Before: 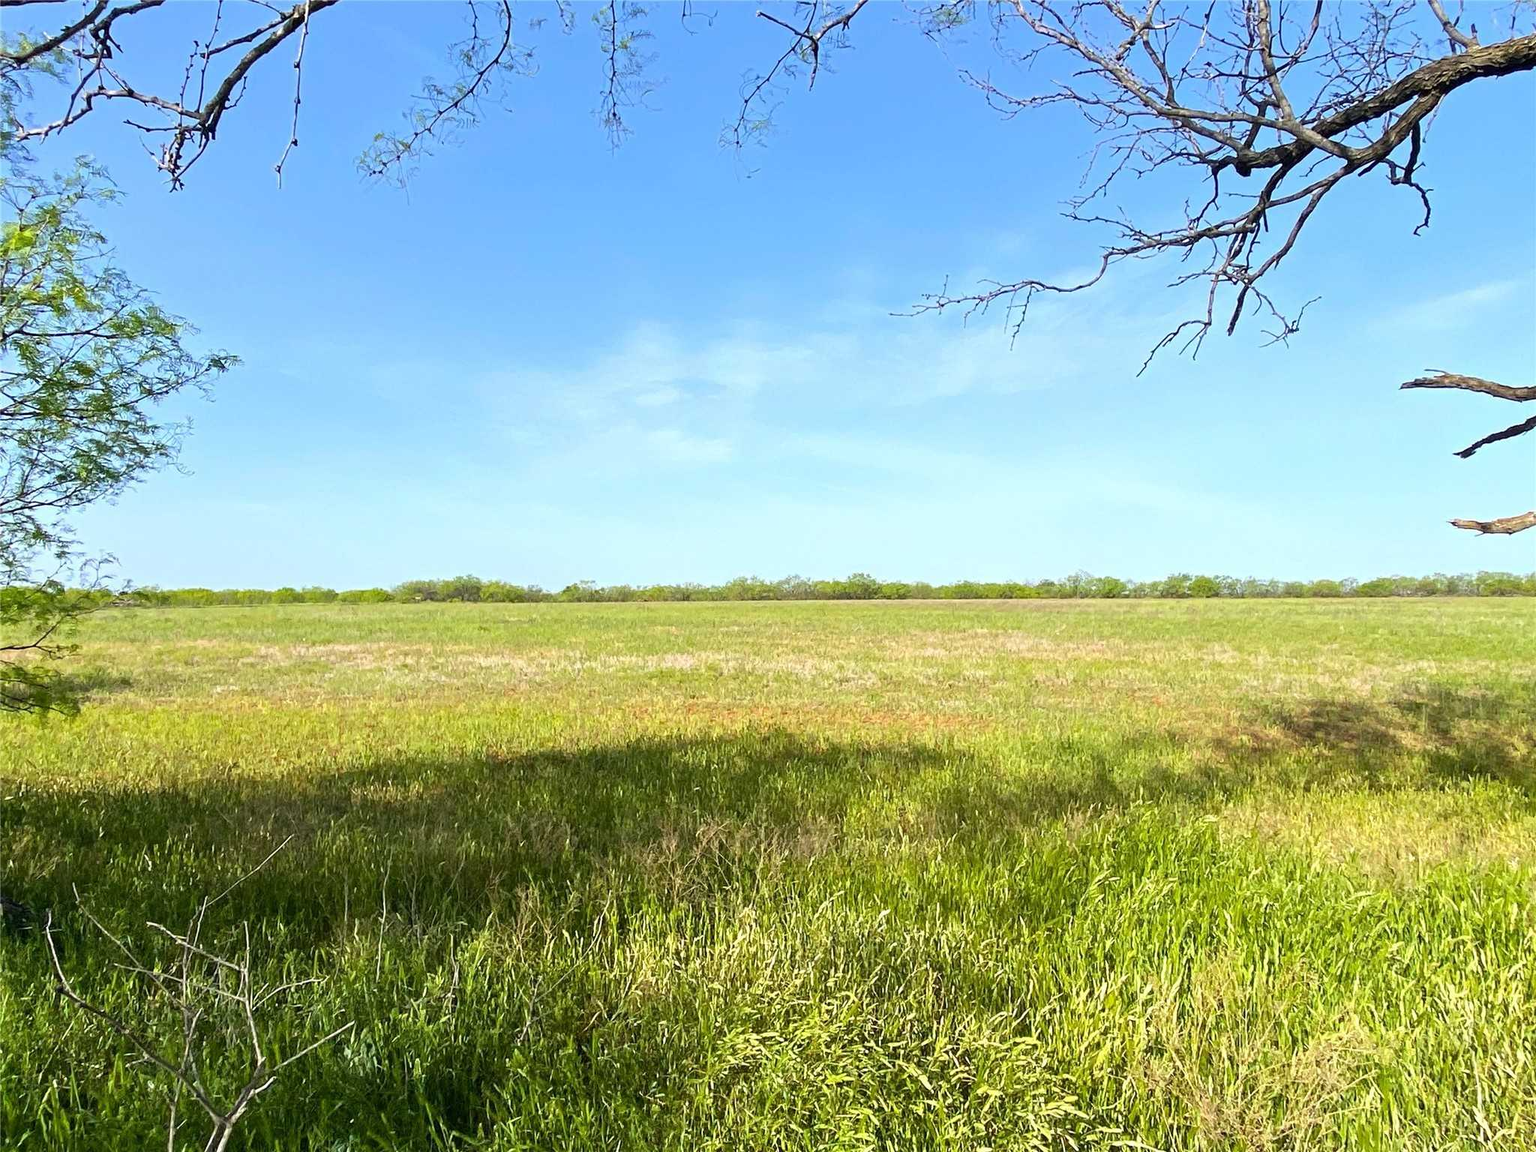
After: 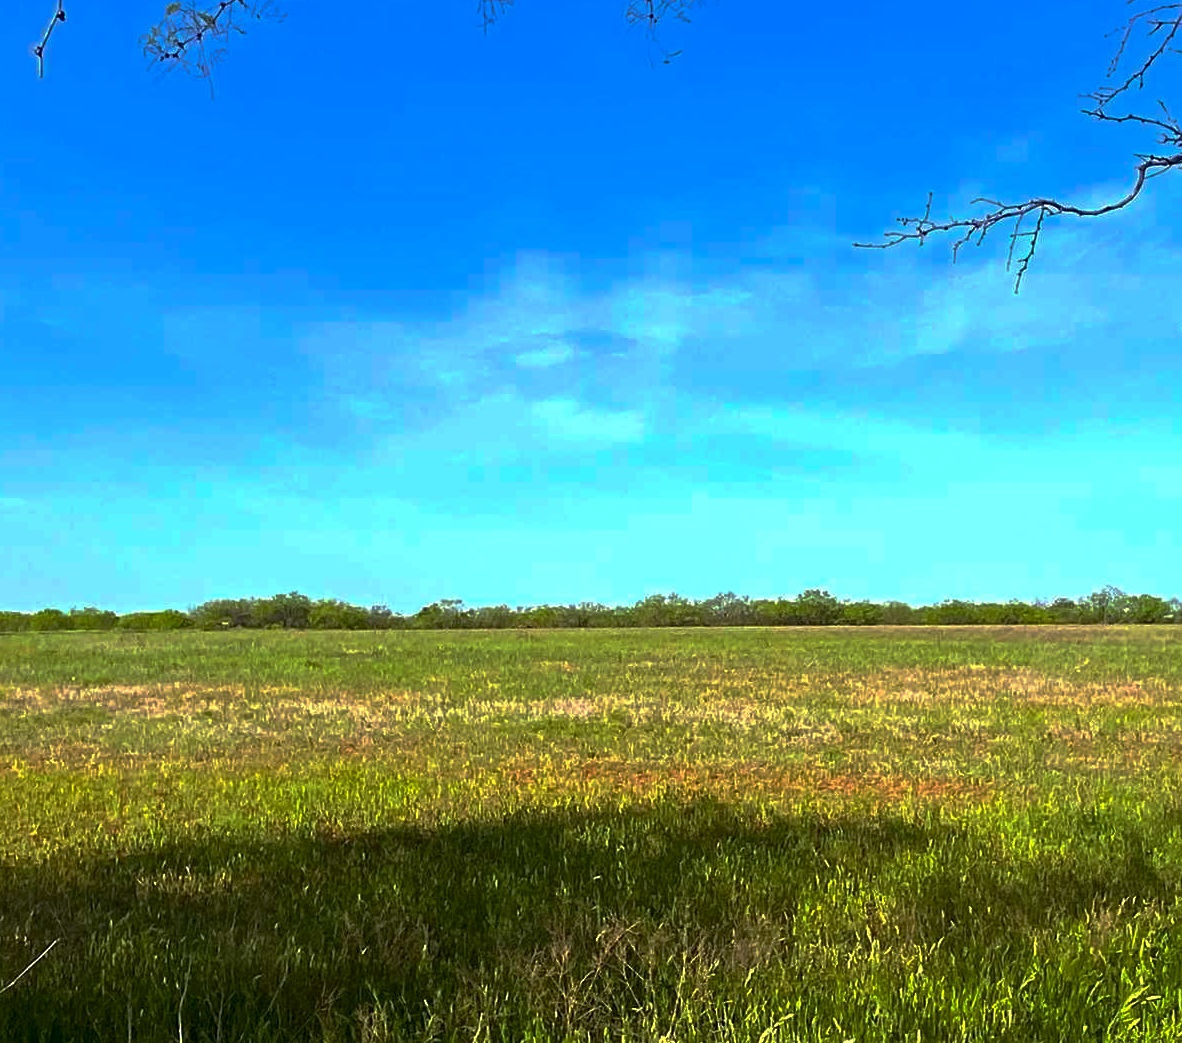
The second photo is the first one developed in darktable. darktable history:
sharpen: amount 0.217
exposure: exposure 0.129 EV, compensate exposure bias true, compensate highlight preservation false
contrast brightness saturation: contrast 0.068, brightness -0.138, saturation 0.114
crop: left 16.219%, top 11.367%, right 26.051%, bottom 20.713%
base curve: curves: ch0 [(0, 0) (0.841, 0.609) (1, 1)], preserve colors none
